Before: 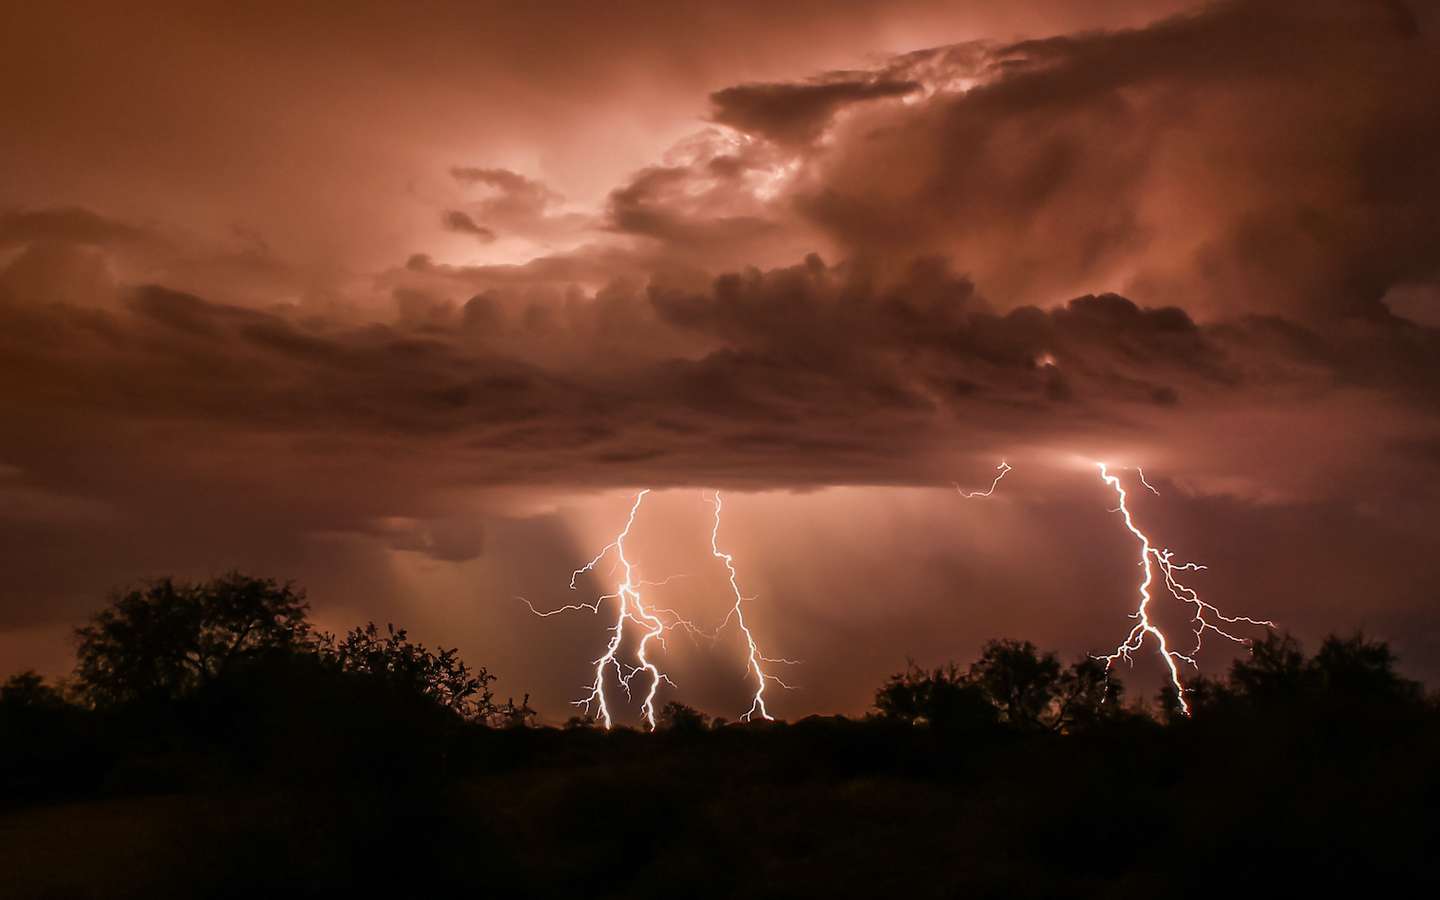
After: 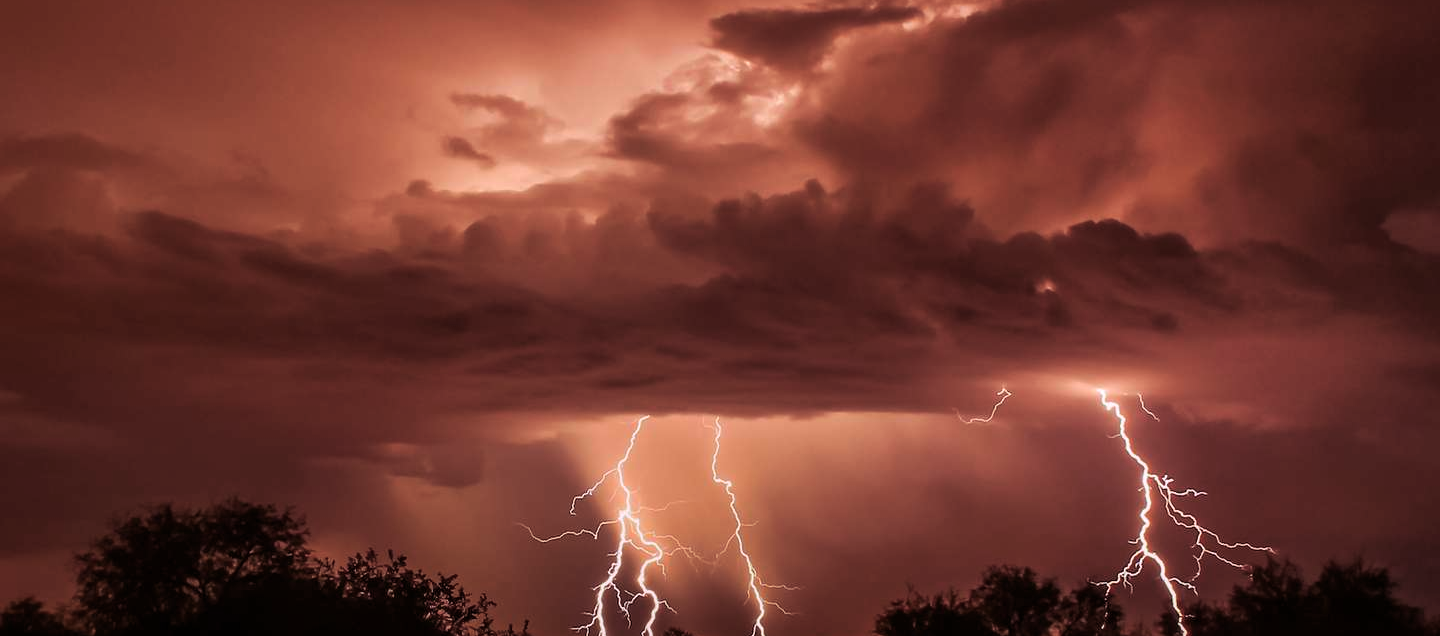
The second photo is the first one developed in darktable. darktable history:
contrast brightness saturation: saturation 0.13
split-toning: highlights › hue 298.8°, highlights › saturation 0.73, compress 41.76%
crop and rotate: top 8.293%, bottom 20.996%
